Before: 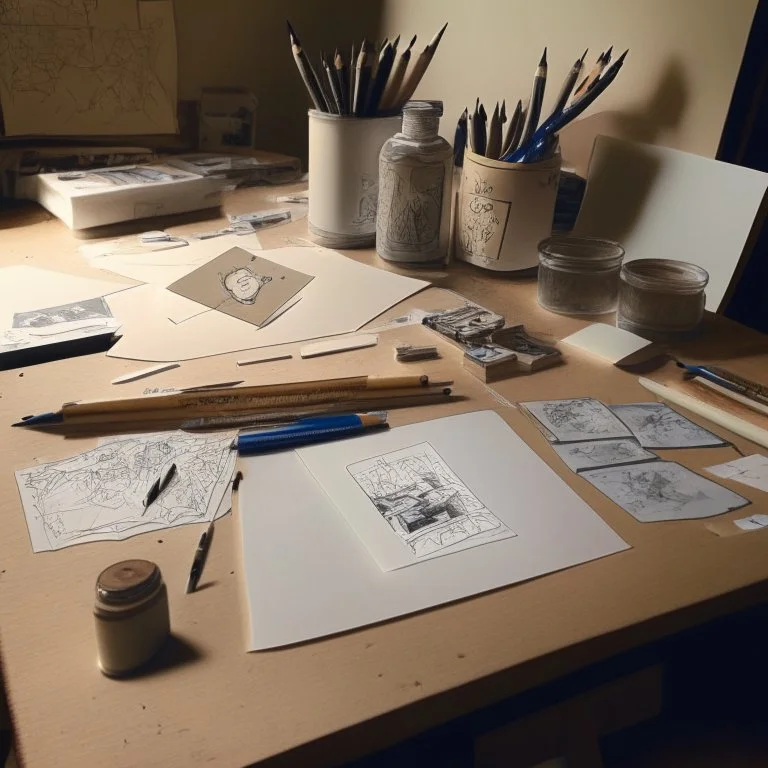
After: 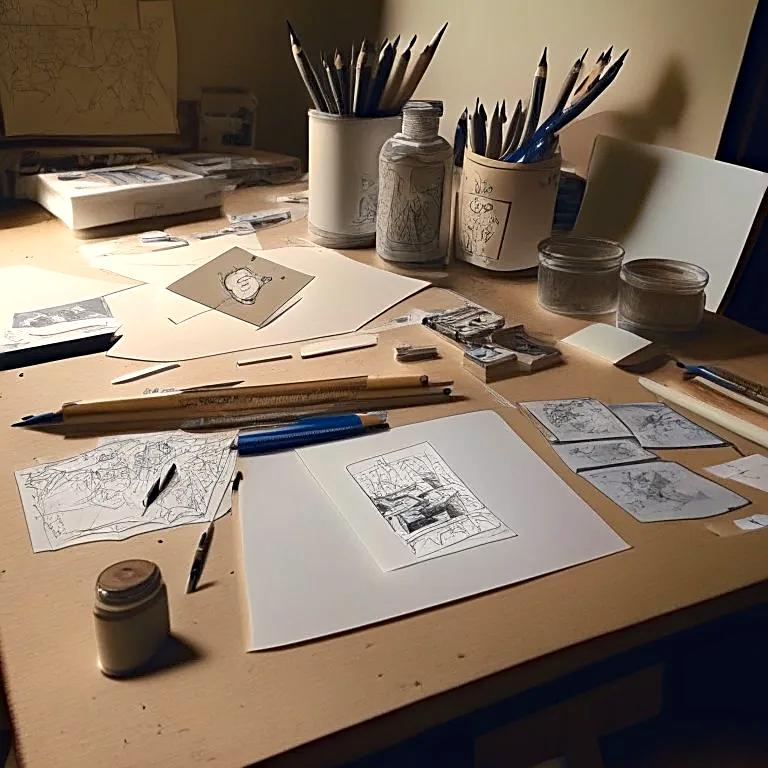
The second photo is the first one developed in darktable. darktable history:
sharpen: amount 0.581
haze removal: compatibility mode true, adaptive false
exposure: exposure 0.2 EV, compensate highlight preservation false
